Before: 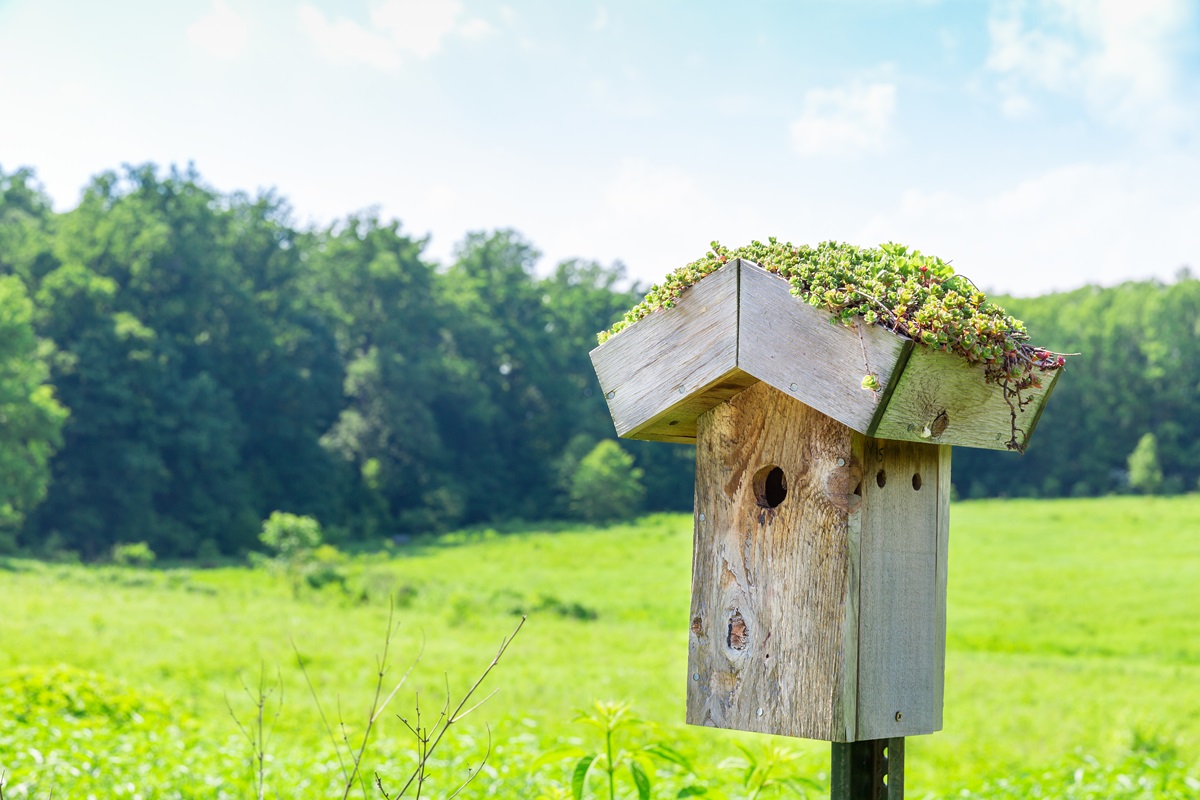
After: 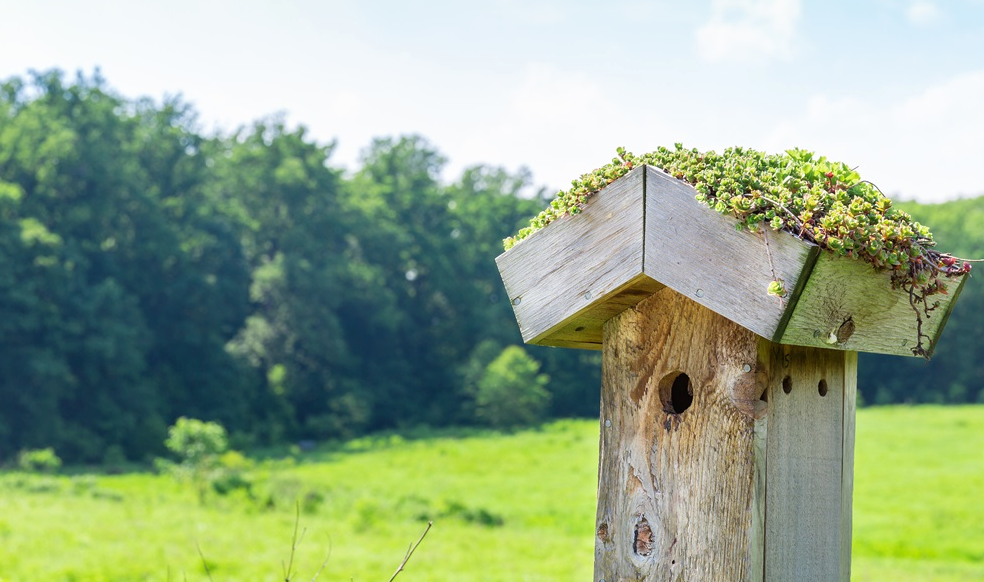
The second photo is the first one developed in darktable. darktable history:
crop: left 7.856%, top 11.836%, right 10.12%, bottom 15.387%
levels: levels [0, 0.51, 1]
